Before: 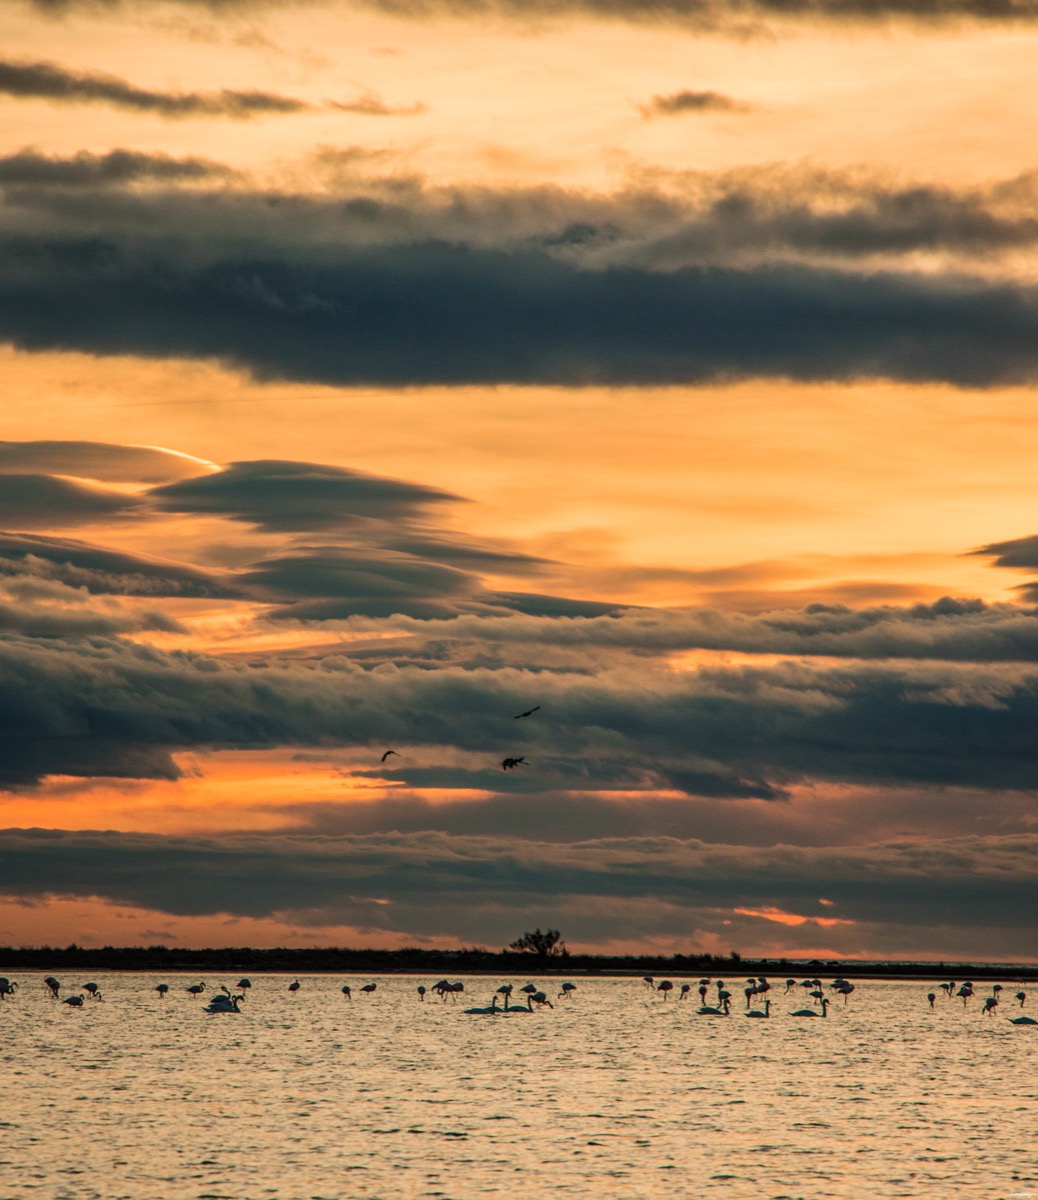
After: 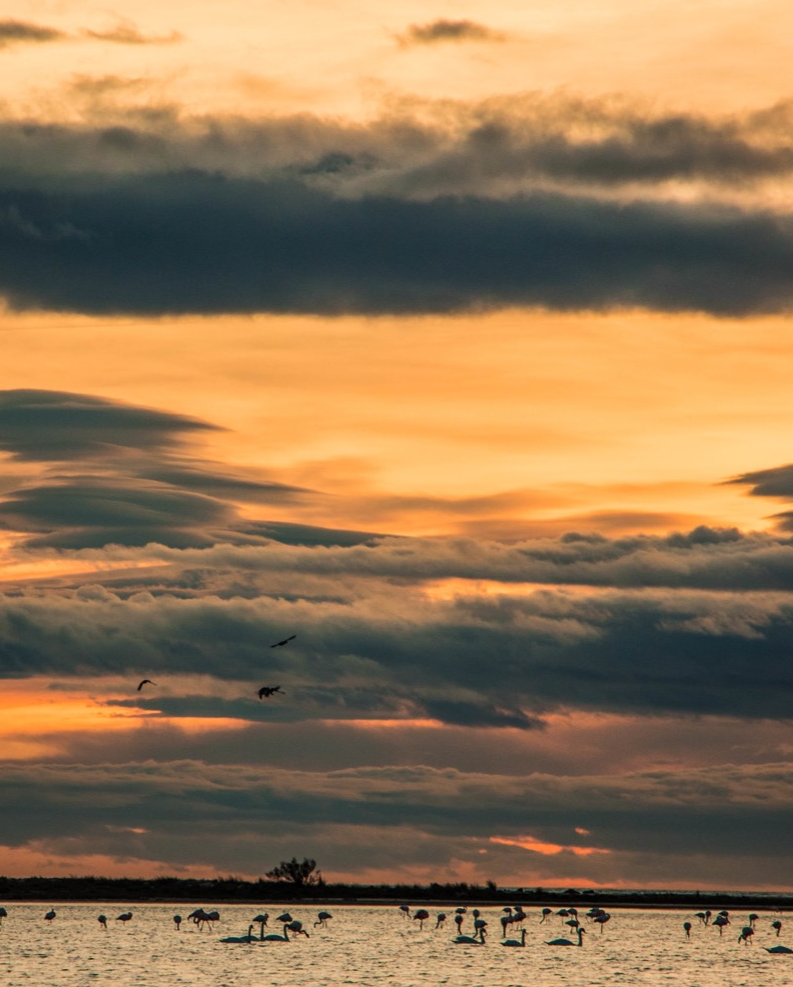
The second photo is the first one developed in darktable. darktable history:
crop: left 23.535%, top 5.926%, bottom 11.795%
